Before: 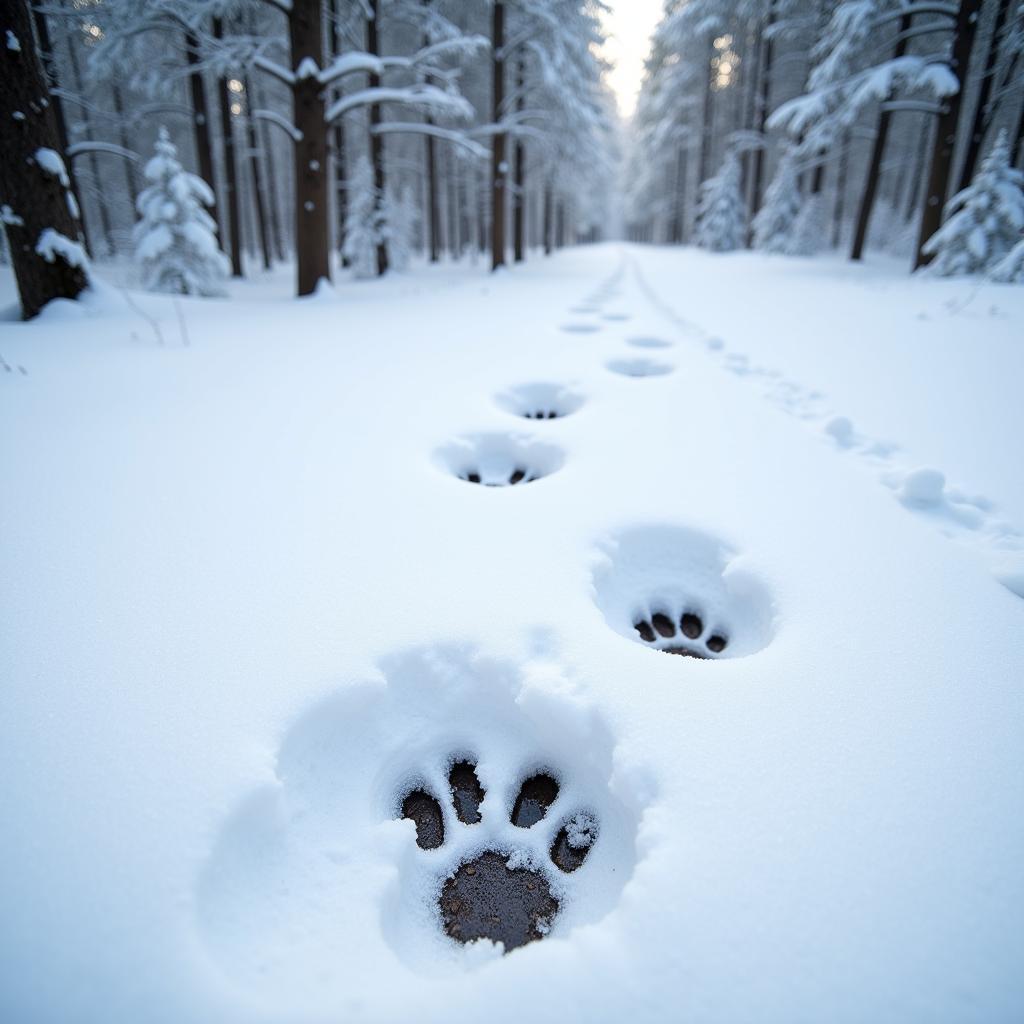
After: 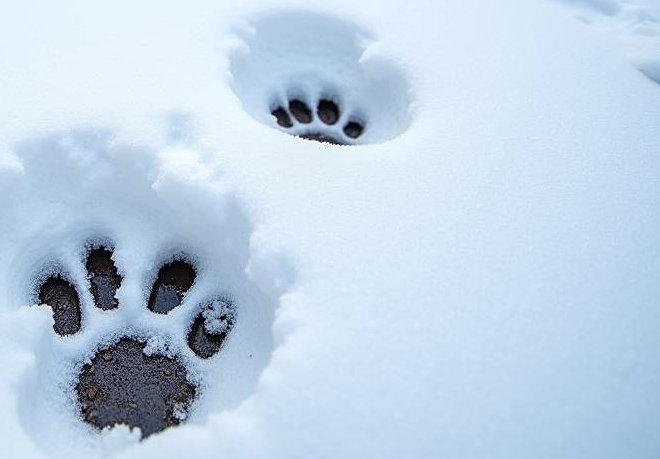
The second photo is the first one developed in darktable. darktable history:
crop and rotate: left 35.509%, top 50.238%, bottom 4.934%
local contrast: on, module defaults
sharpen: amount 0.2
